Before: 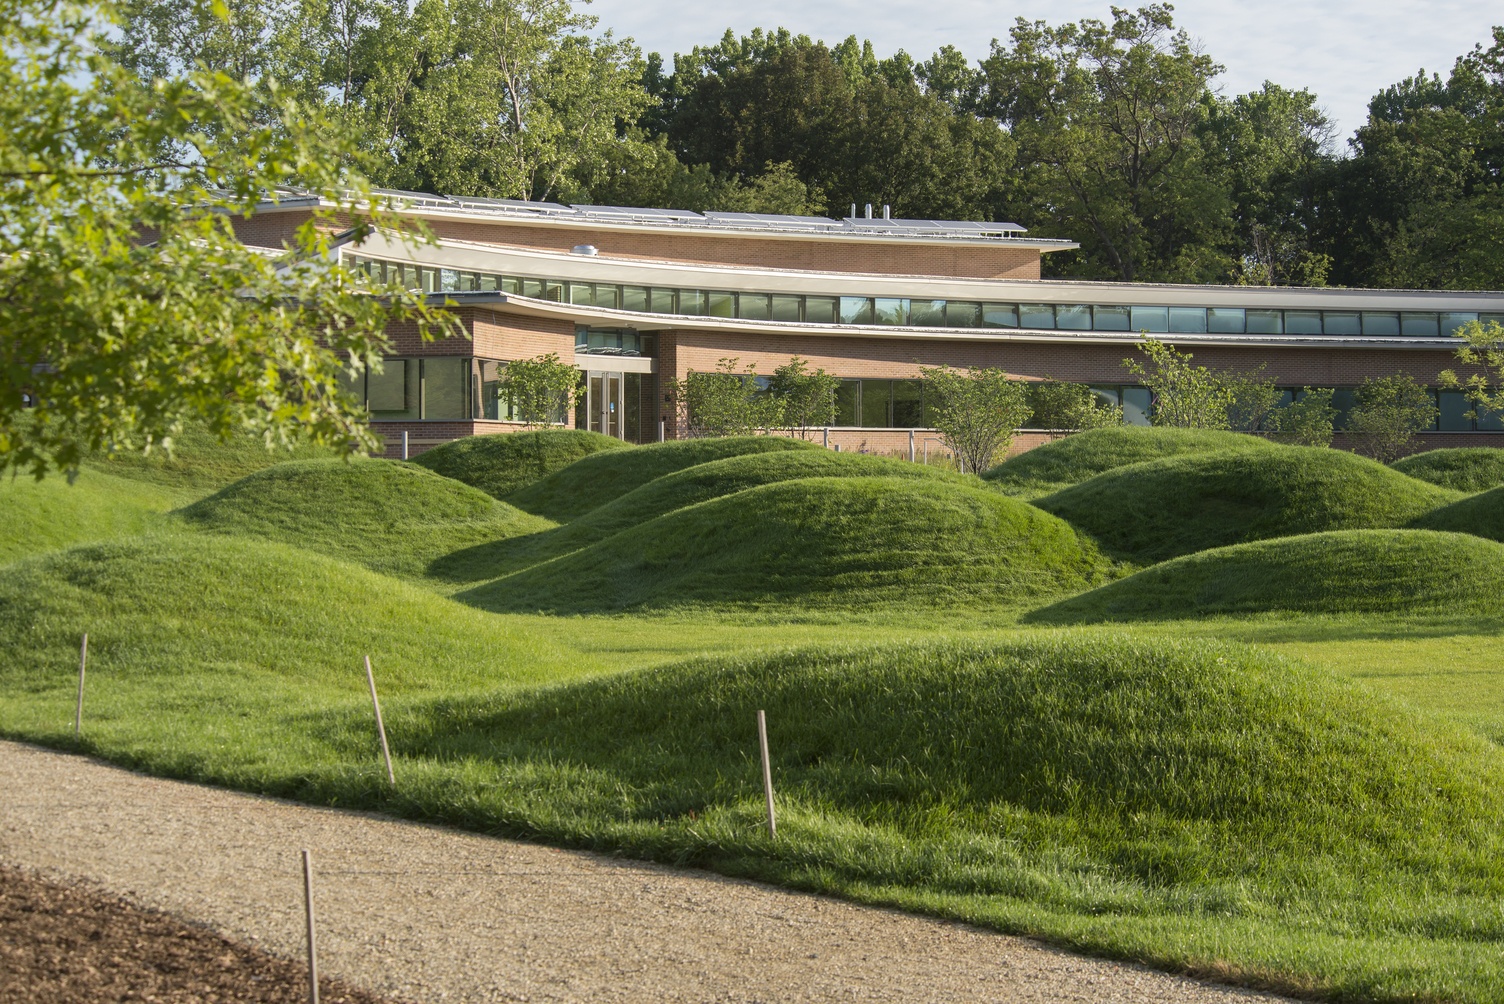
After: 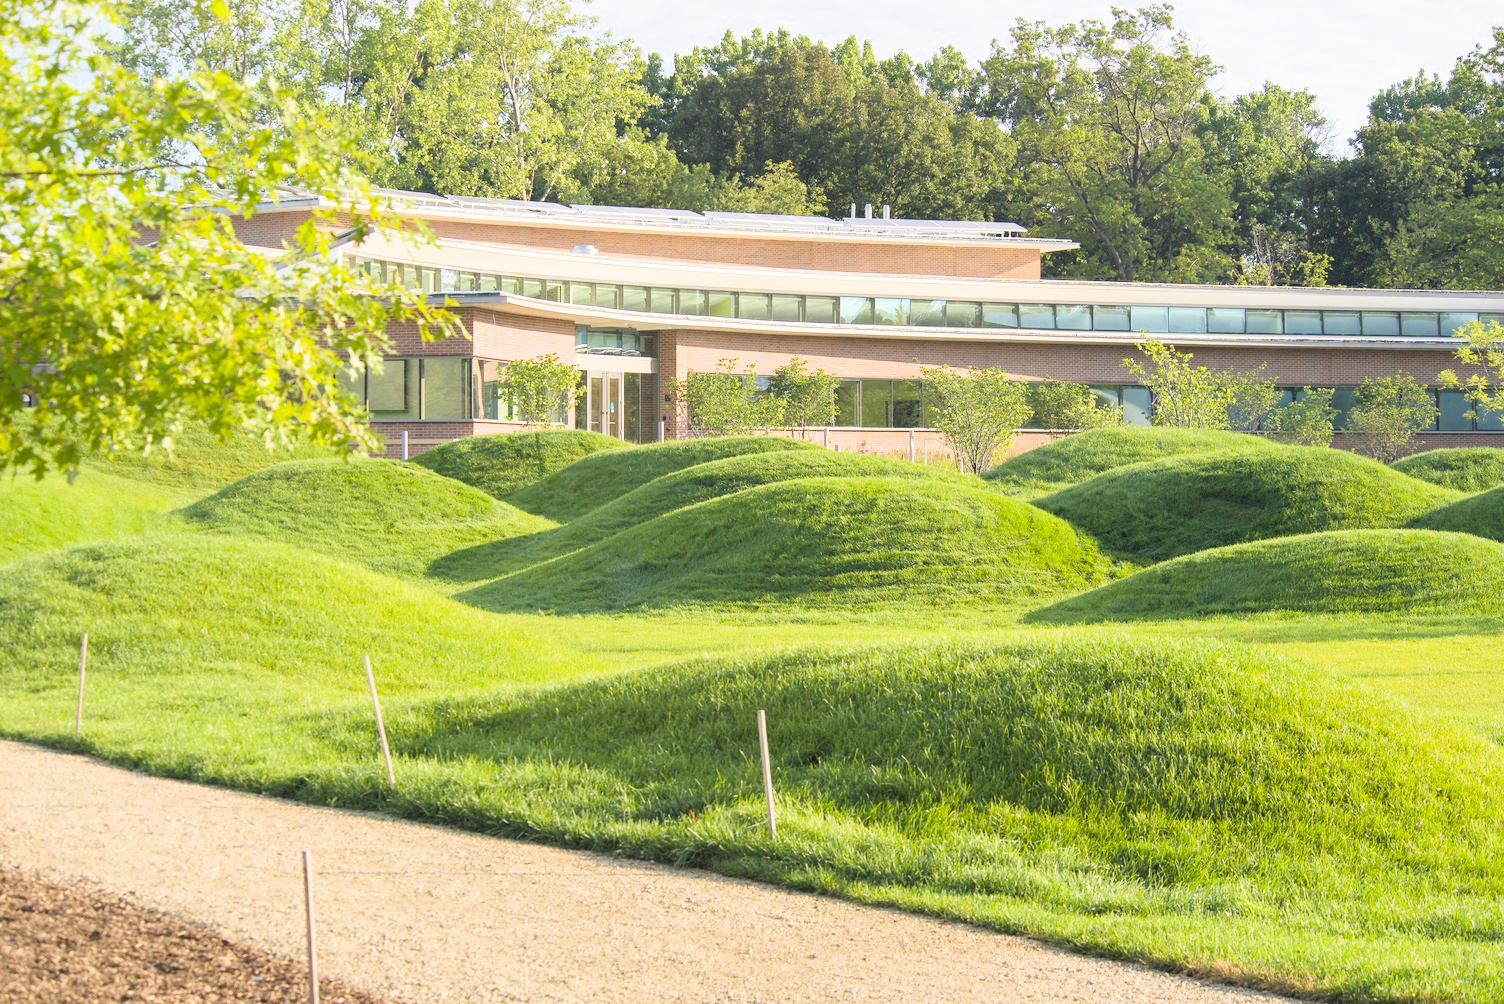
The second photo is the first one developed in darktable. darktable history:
color balance rgb: shadows lift › hue 87.51°, highlights gain › chroma 0.68%, highlights gain › hue 55.1°, global offset › chroma 0.13%, global offset › hue 253.66°, linear chroma grading › global chroma 0.5%, perceptual saturation grading › global saturation 16.38%
filmic rgb: black relative exposure -7.65 EV, white relative exposure 4.56 EV, hardness 3.61
exposure: exposure 2 EV, compensate exposure bias true, compensate highlight preservation false
